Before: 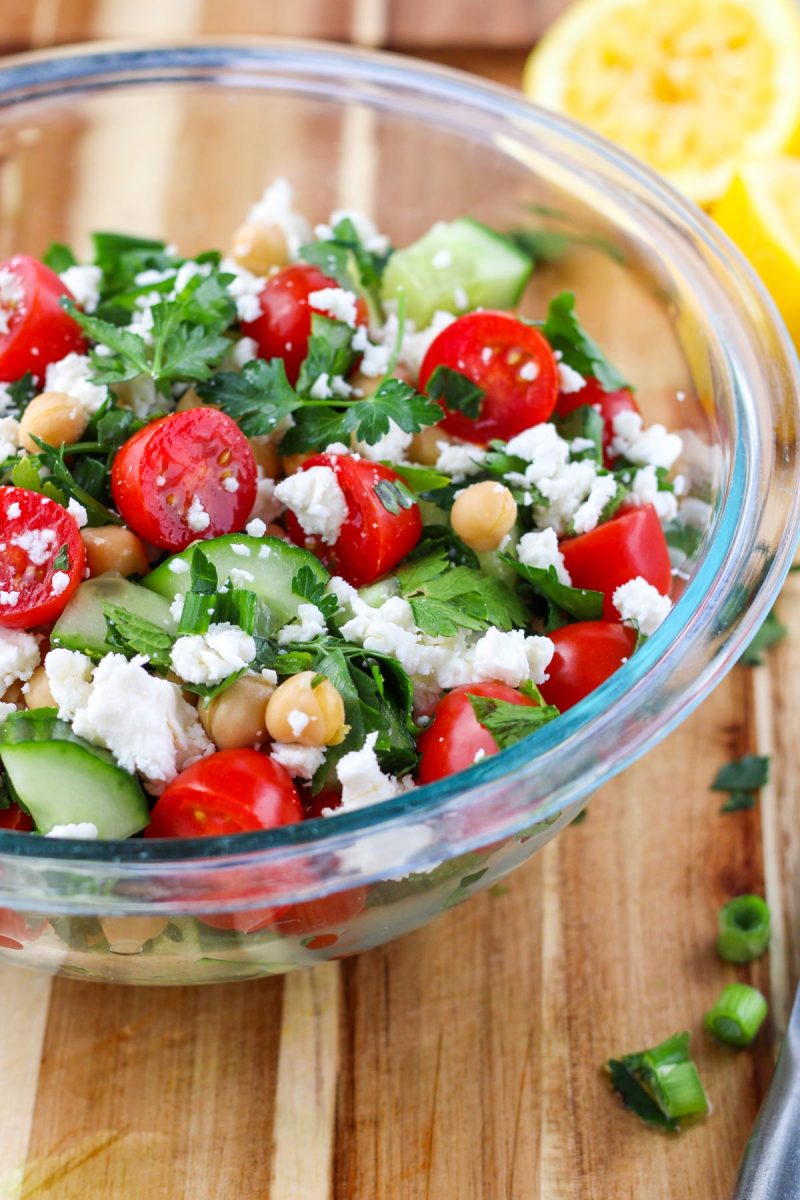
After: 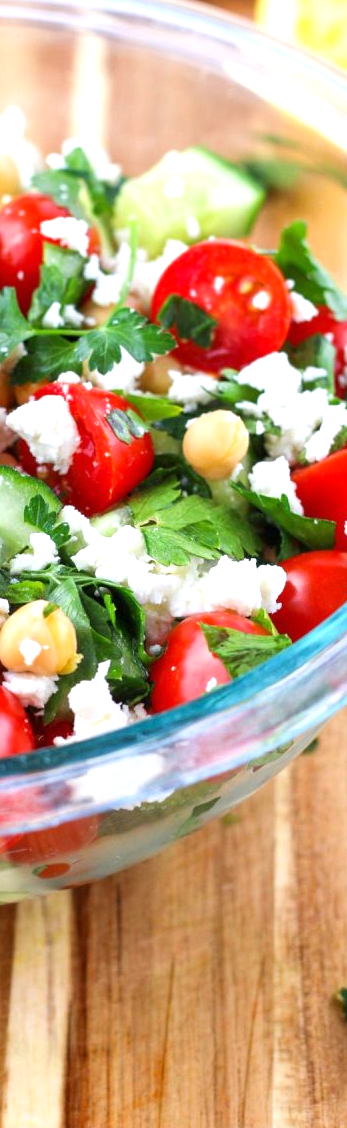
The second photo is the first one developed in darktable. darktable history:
crop: left 33.62%, top 5.976%, right 22.913%
exposure: exposure 0.607 EV, compensate exposure bias true, compensate highlight preservation false
